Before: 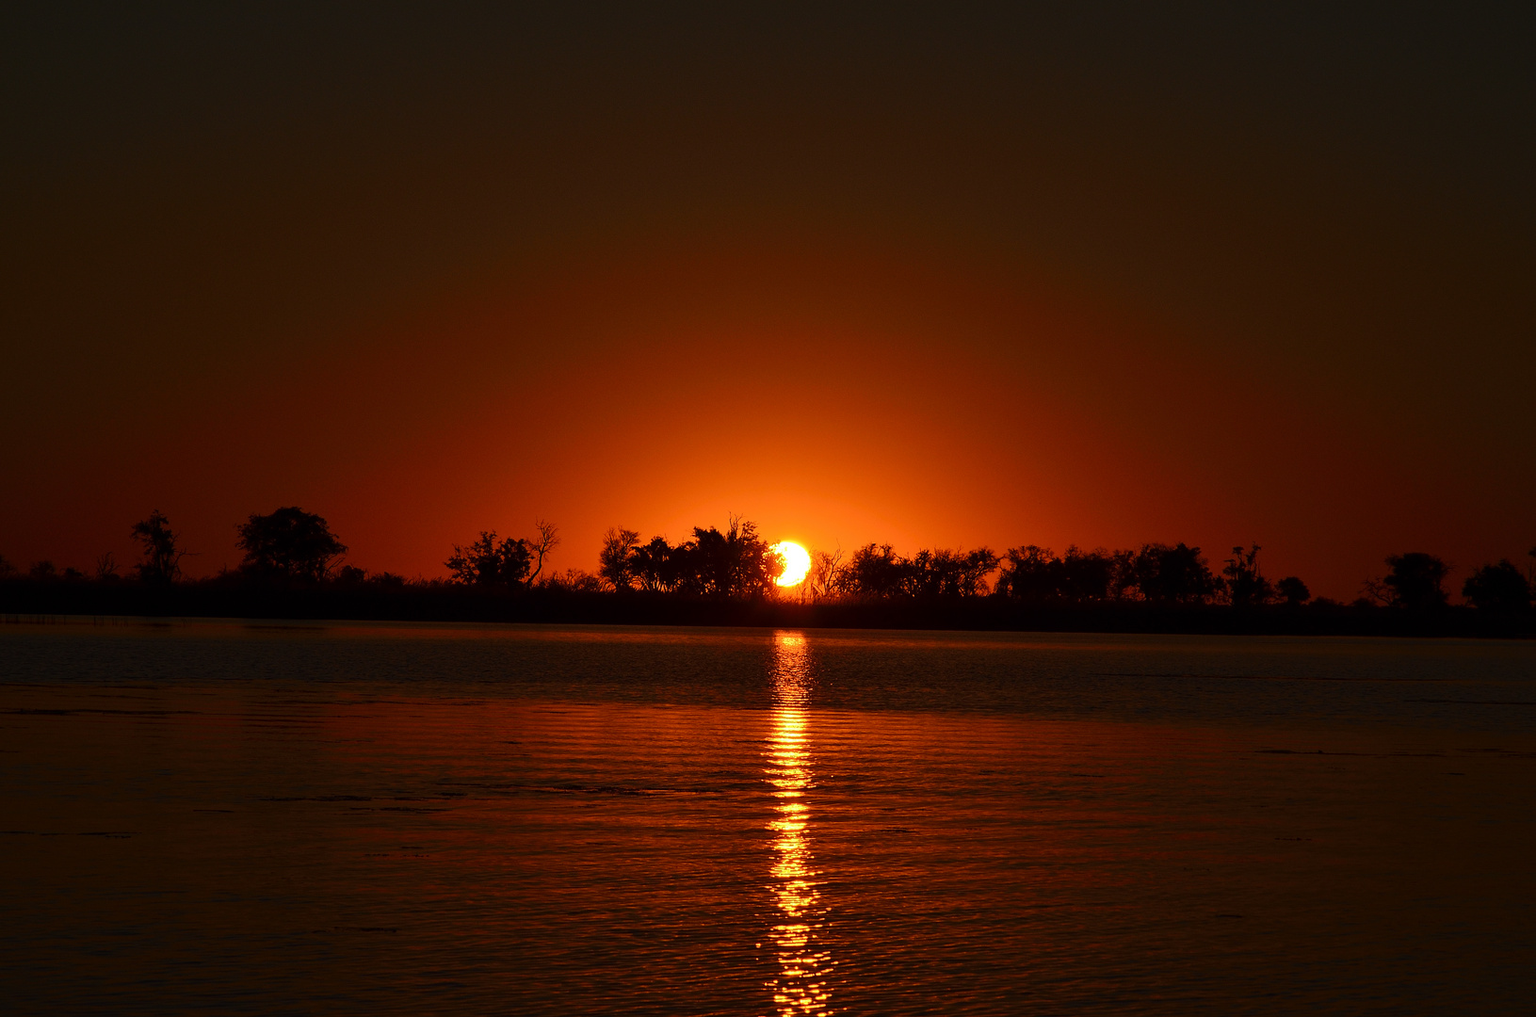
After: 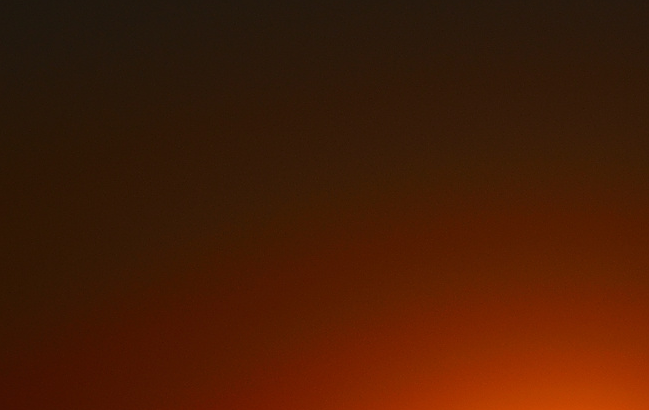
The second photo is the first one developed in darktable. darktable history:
crop: left 15.798%, top 5.432%, right 44.389%, bottom 56.543%
sharpen: on, module defaults
